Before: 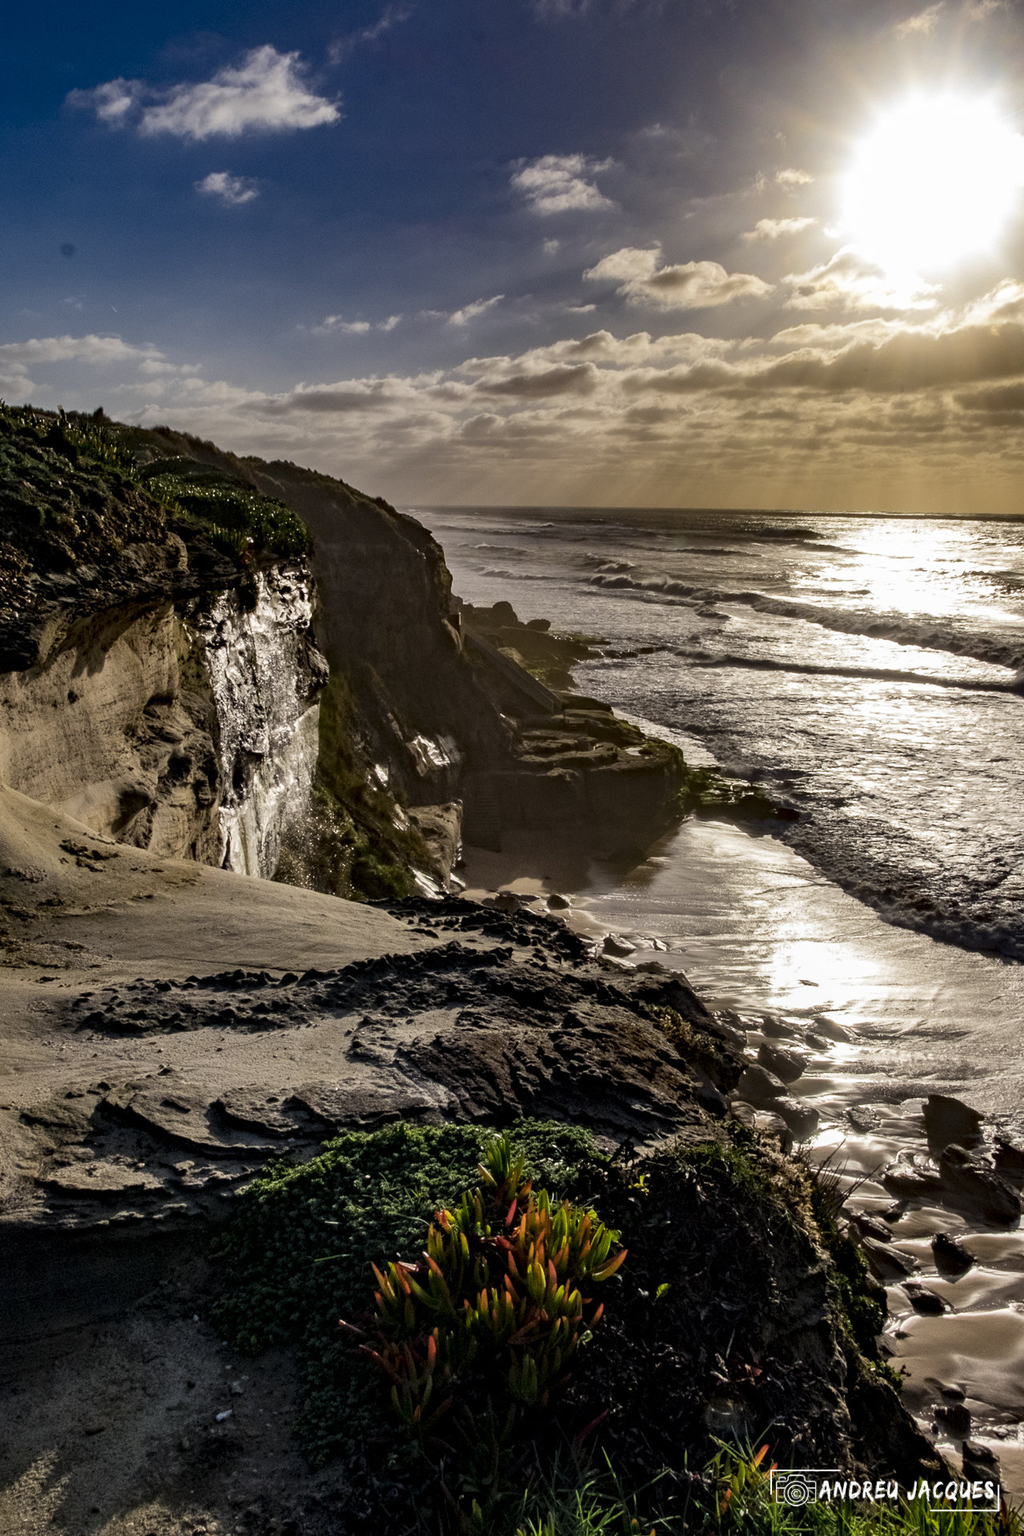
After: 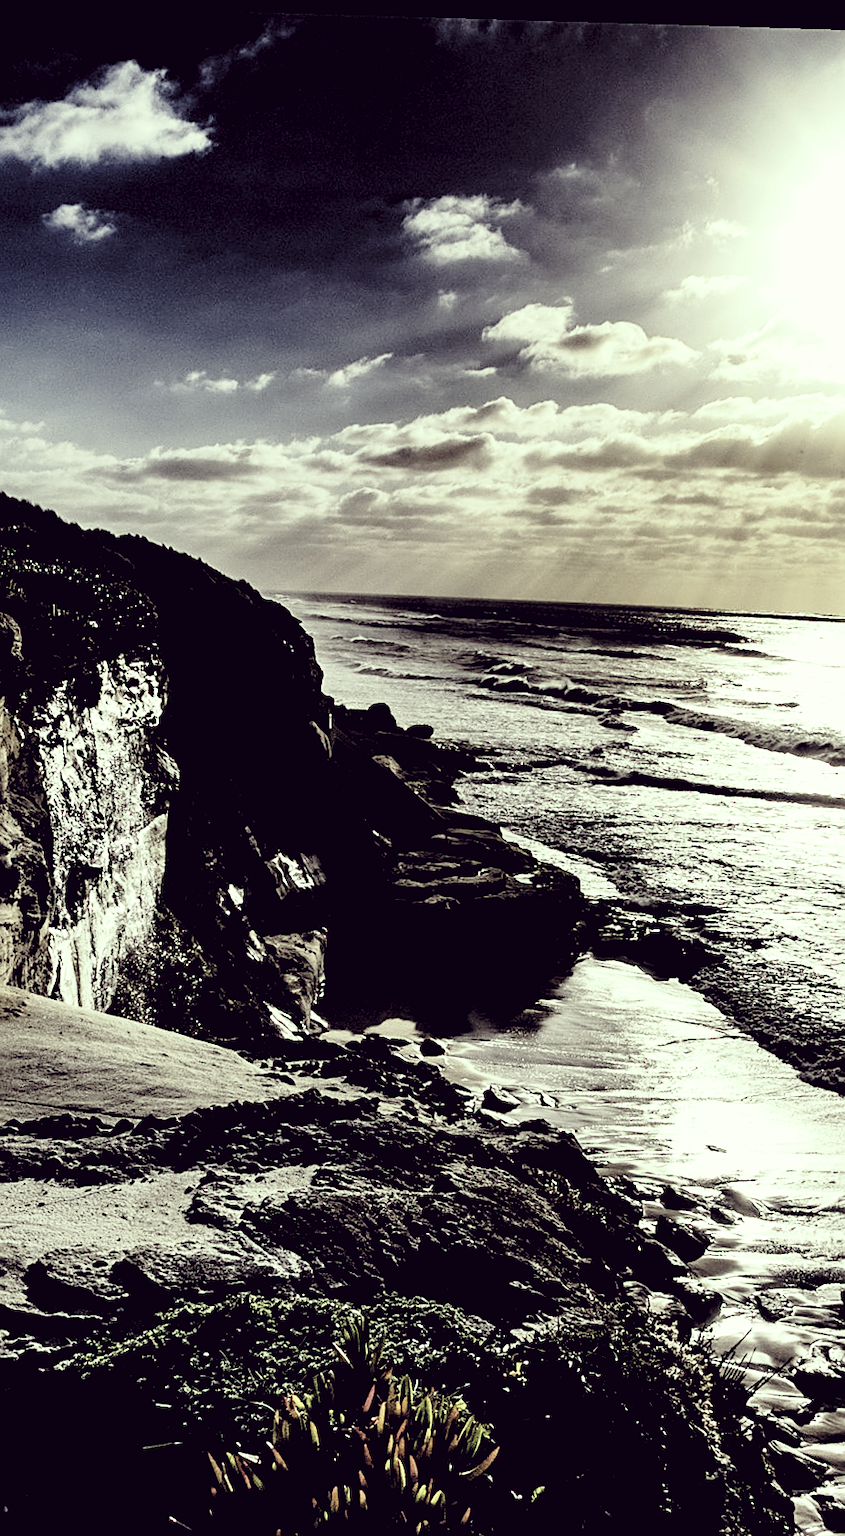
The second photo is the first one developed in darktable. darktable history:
rotate and perspective: rotation 1.72°, automatic cropping off
white balance: red 1.009, blue 0.985
sharpen: on, module defaults
base curve: curves: ch0 [(0, 0) (0.028, 0.03) (0.121, 0.232) (0.46, 0.748) (0.859, 0.968) (1, 1)], preserve colors none
rgb levels: levels [[0.034, 0.472, 0.904], [0, 0.5, 1], [0, 0.5, 1]]
tone equalizer: -8 EV -0.417 EV, -7 EV -0.389 EV, -6 EV -0.333 EV, -5 EV -0.222 EV, -3 EV 0.222 EV, -2 EV 0.333 EV, -1 EV 0.389 EV, +0 EV 0.417 EV, edges refinement/feathering 500, mask exposure compensation -1.57 EV, preserve details no
crop: left 18.479%, right 12.2%, bottom 13.971%
color correction: highlights a* -20.17, highlights b* 20.27, shadows a* 20.03, shadows b* -20.46, saturation 0.43
